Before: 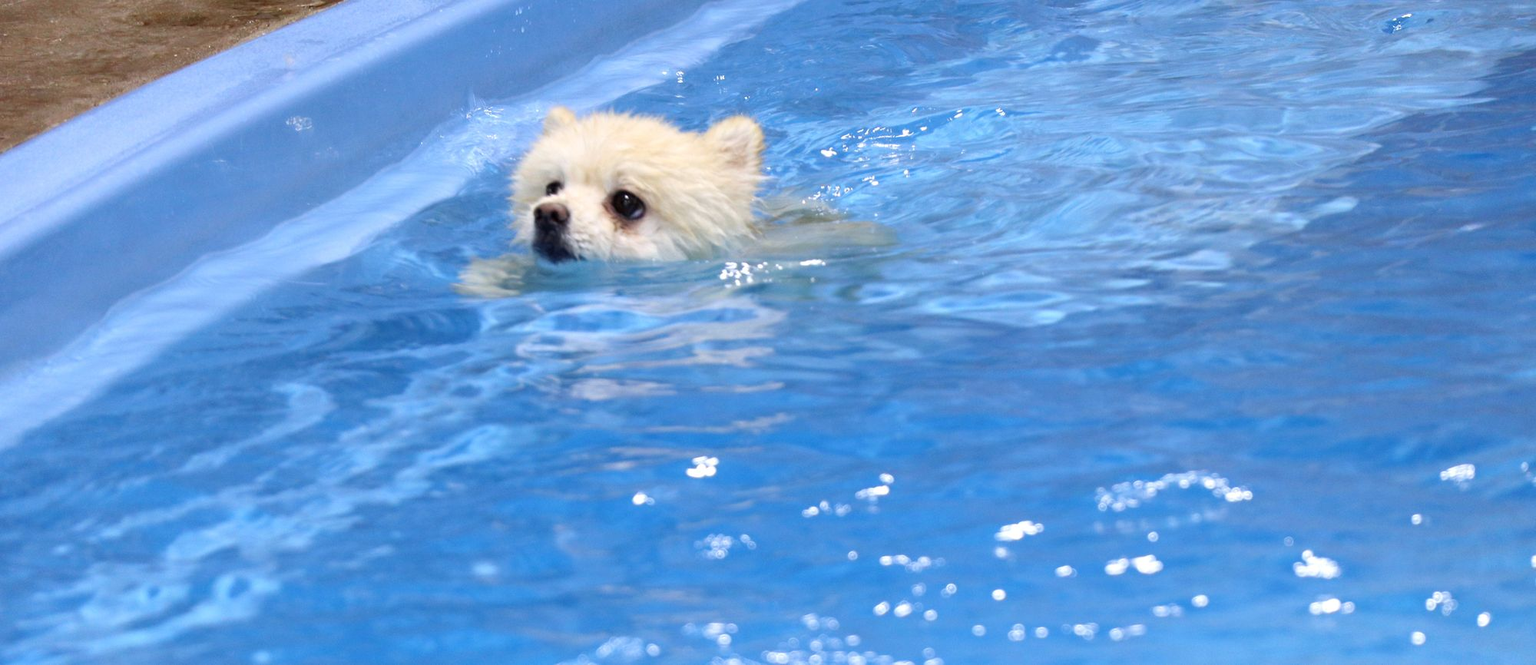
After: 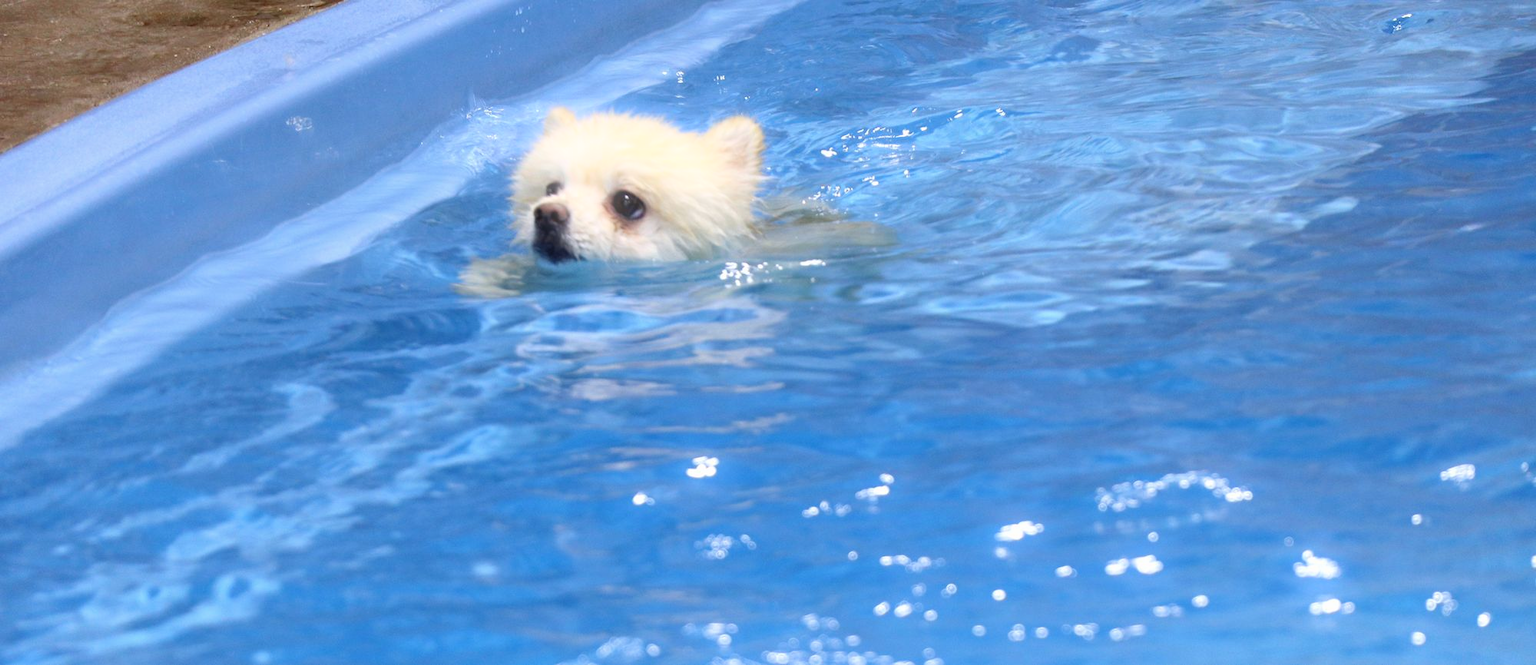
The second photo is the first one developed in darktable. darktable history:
bloom: size 5%, threshold 95%, strength 15%
exposure: exposure -0.021 EV, compensate highlight preservation false
